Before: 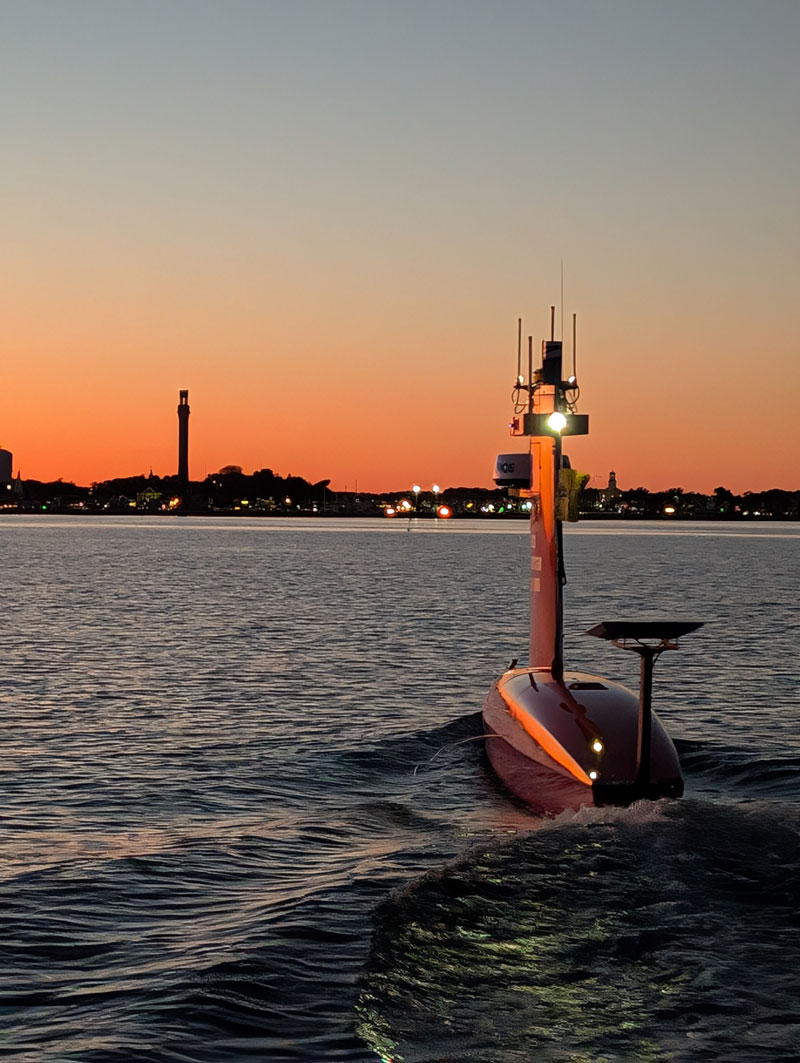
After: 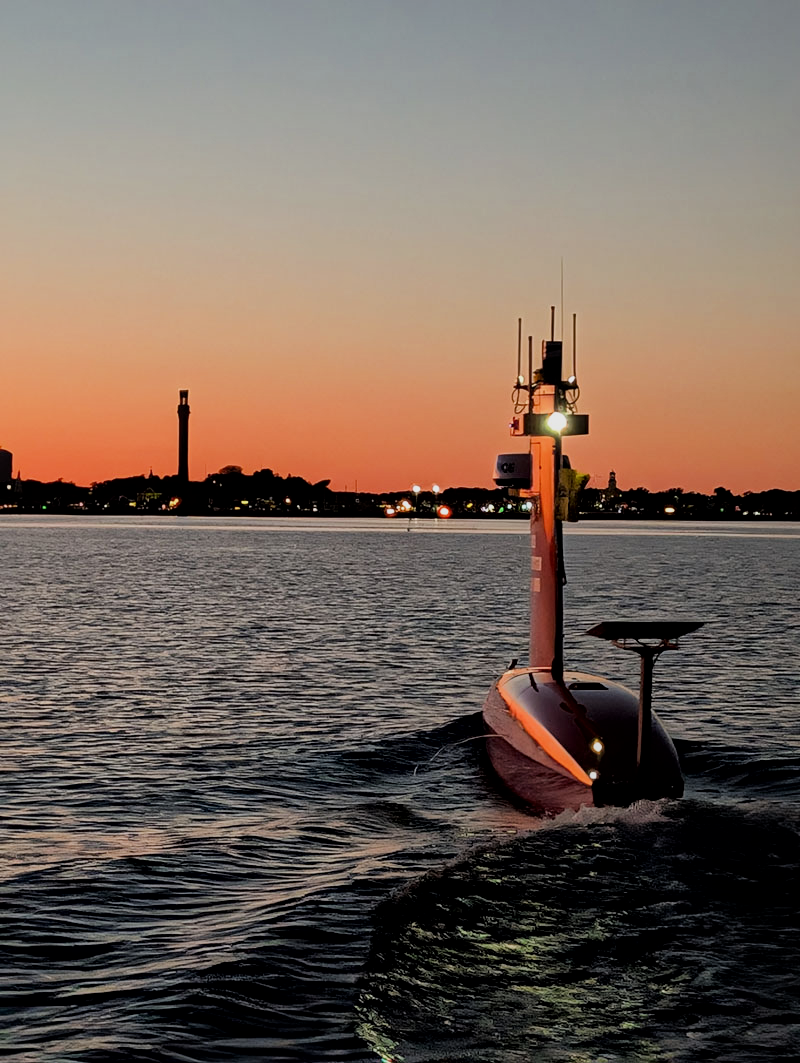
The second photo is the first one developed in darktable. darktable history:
local contrast: mode bilateral grid, contrast 20, coarseness 50, detail 150%, midtone range 0.2
filmic rgb: black relative exposure -7.65 EV, white relative exposure 4.56 EV, hardness 3.61, contrast 1.05
